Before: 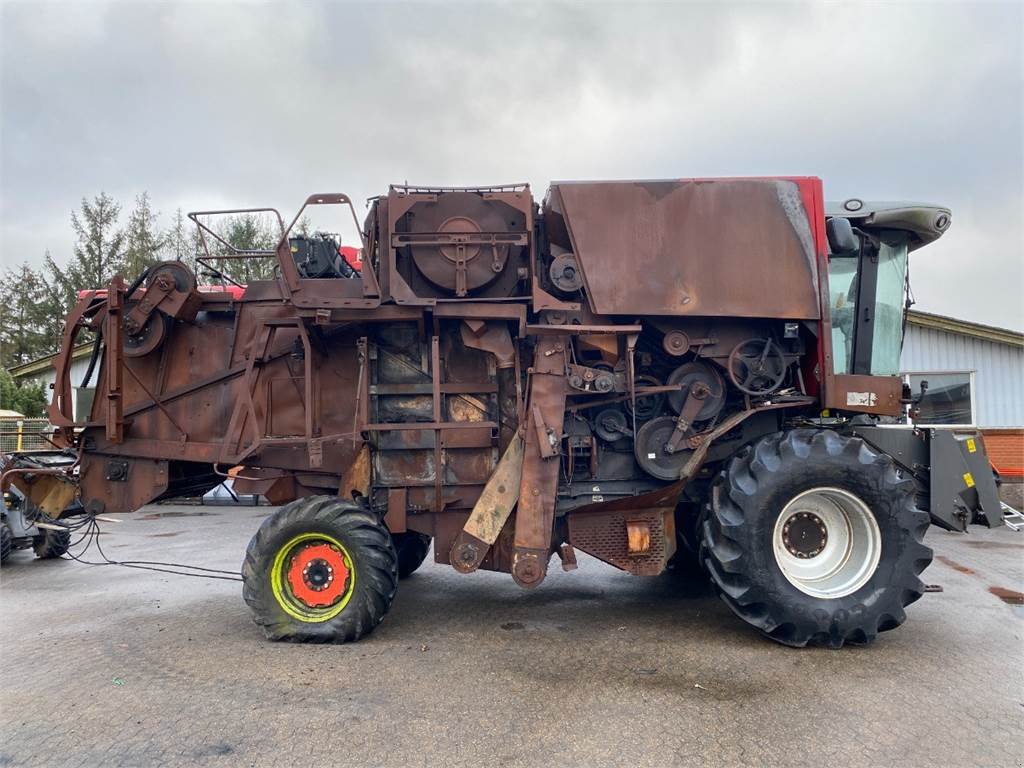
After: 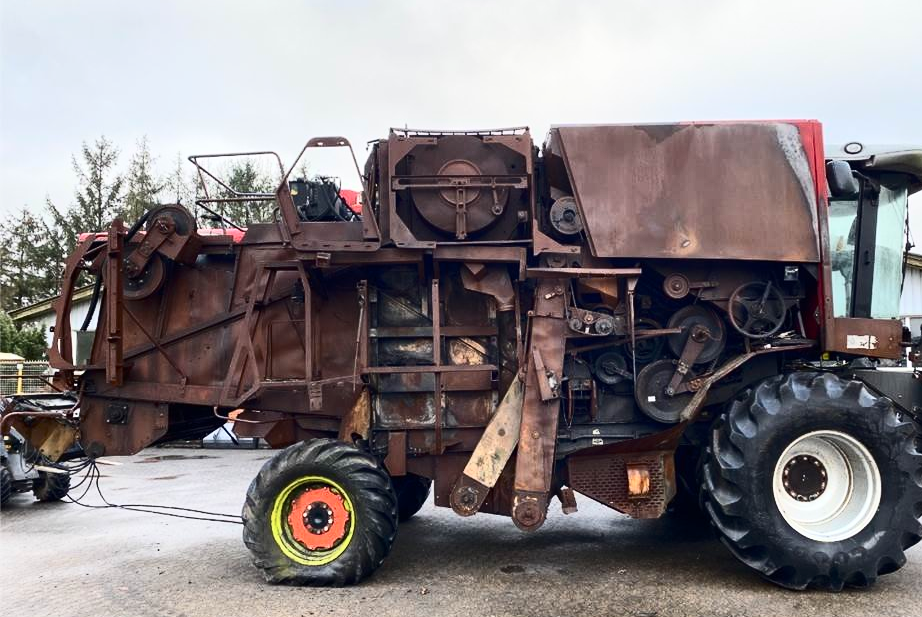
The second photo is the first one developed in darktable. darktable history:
crop: top 7.551%, right 9.891%, bottom 12.092%
contrast brightness saturation: contrast 0.374, brightness 0.097
tone equalizer: on, module defaults
